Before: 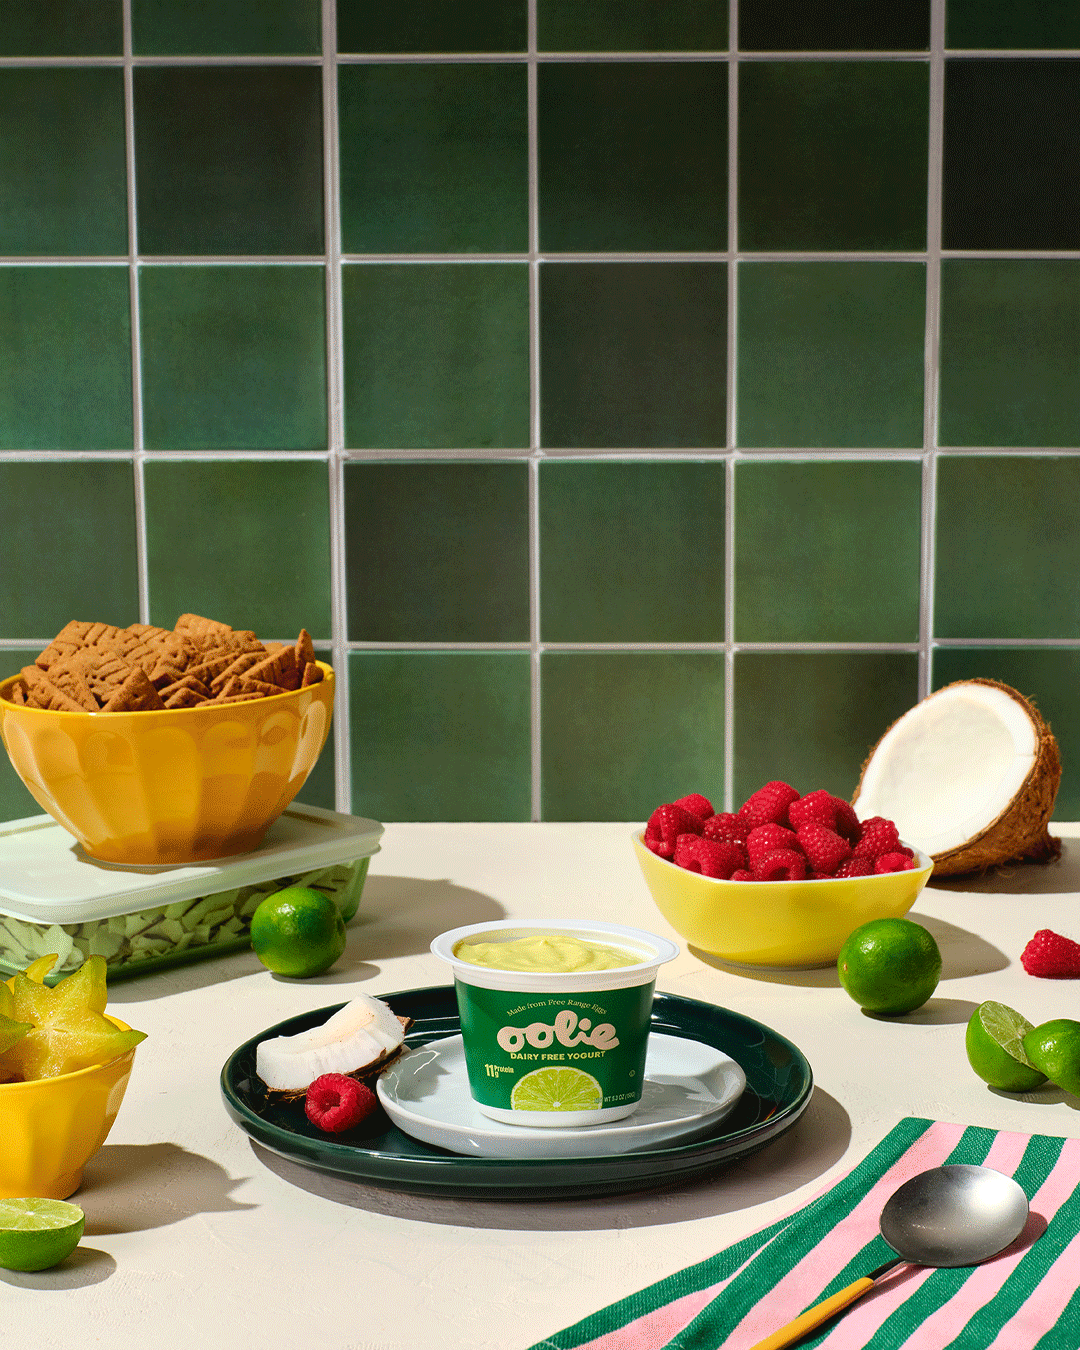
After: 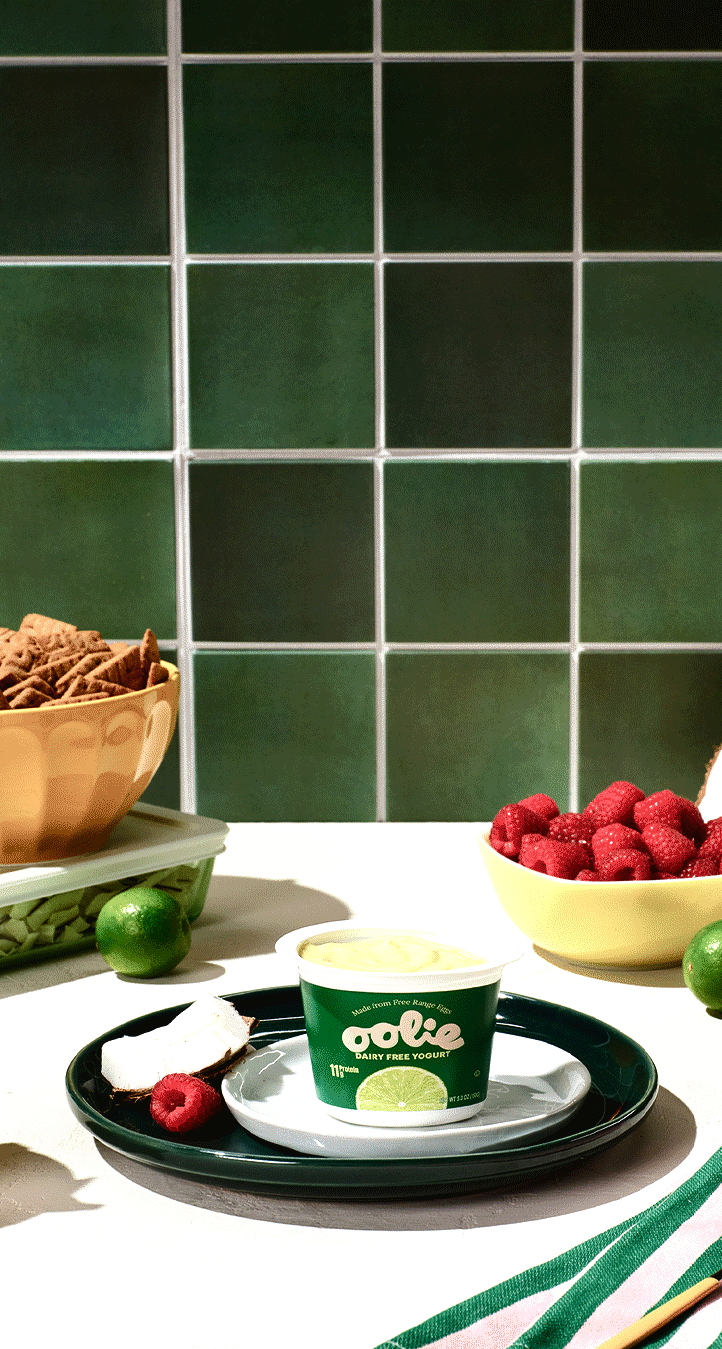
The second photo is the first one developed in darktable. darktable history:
crop and rotate: left 14.434%, right 18.676%
tone equalizer: -8 EV -0.717 EV, -7 EV -0.734 EV, -6 EV -0.634 EV, -5 EV -0.409 EV, -3 EV 0.378 EV, -2 EV 0.6 EV, -1 EV 0.69 EV, +0 EV 0.752 EV, edges refinement/feathering 500, mask exposure compensation -1.57 EV, preserve details no
color balance rgb: perceptual saturation grading › global saturation -9.874%, perceptual saturation grading › highlights -26.919%, perceptual saturation grading › shadows 21.322%, global vibrance 14.883%
